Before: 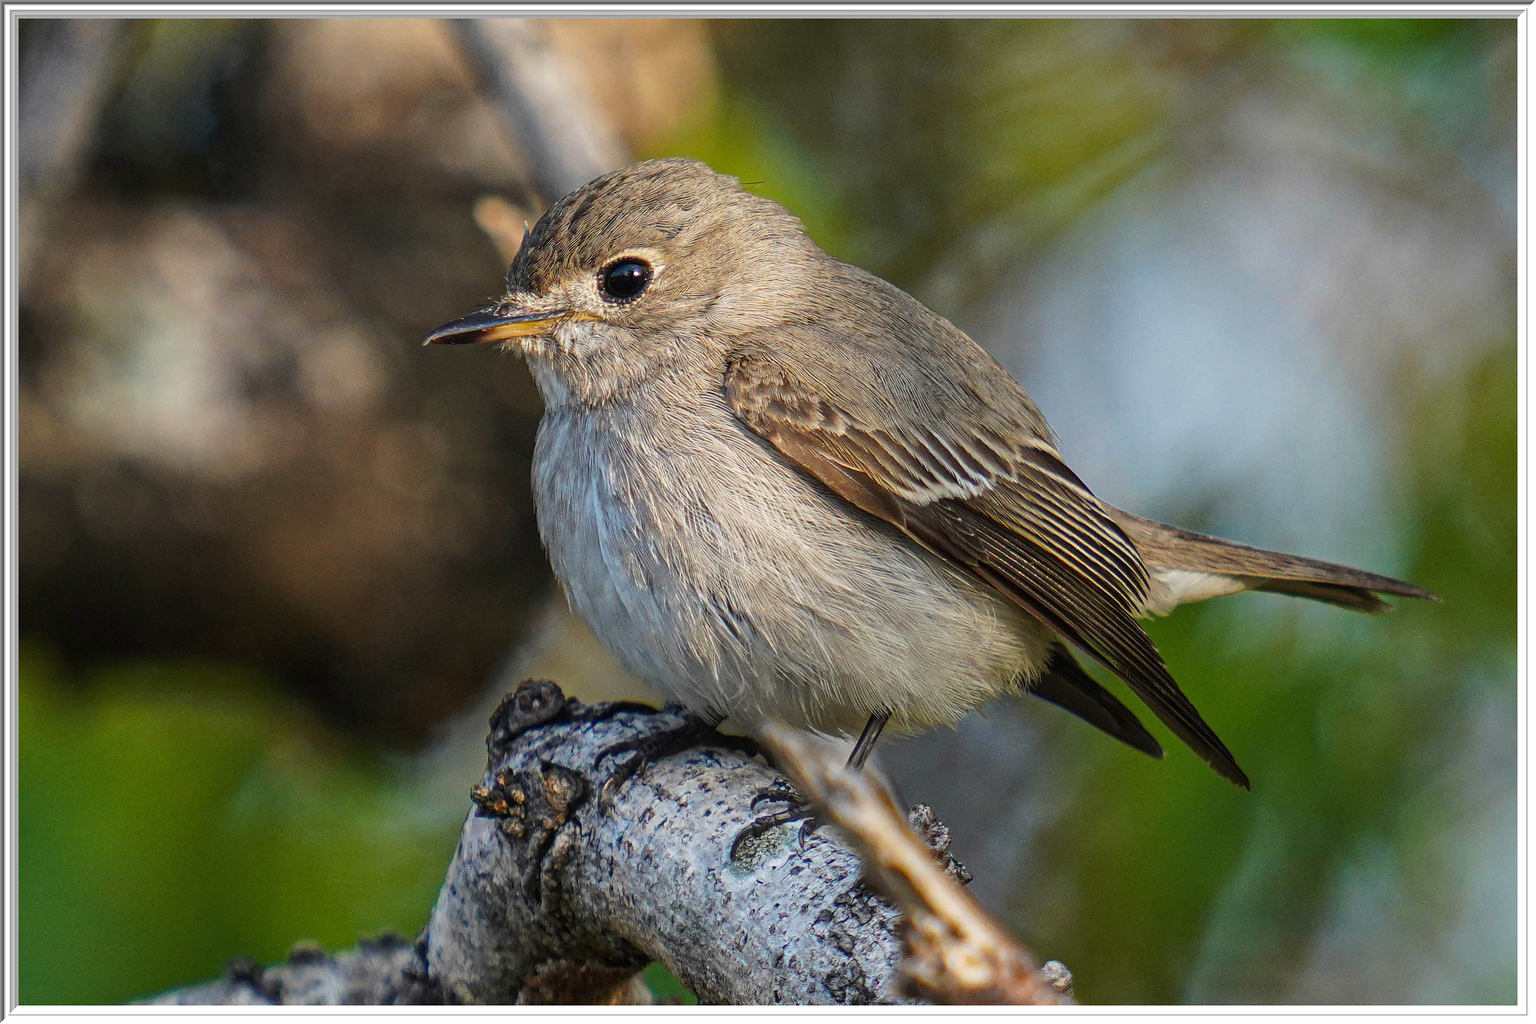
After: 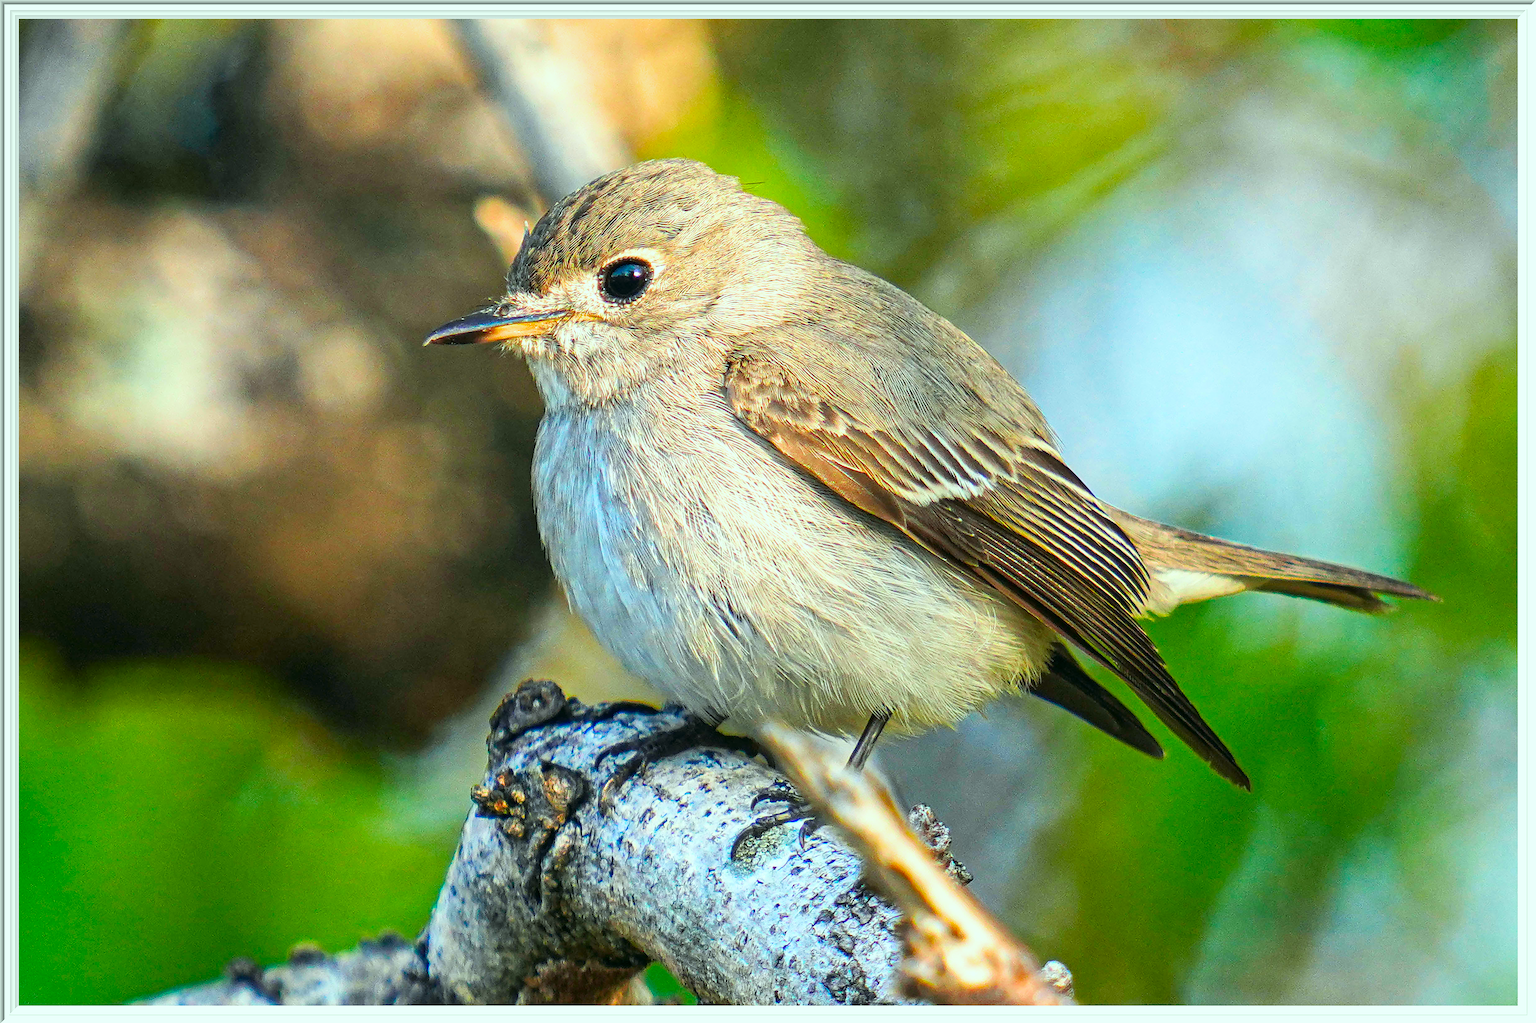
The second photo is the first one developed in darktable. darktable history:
color correction: highlights a* -7.6, highlights b* 1.41, shadows a* -2.92, saturation 1.42
exposure: black level correction 0, exposure 0.934 EV, compensate exposure bias true, compensate highlight preservation false
filmic rgb: black relative exposure -11.3 EV, white relative exposure 3.25 EV, threshold 2.96 EV, hardness 6.7, iterations of high-quality reconstruction 0, enable highlight reconstruction true
